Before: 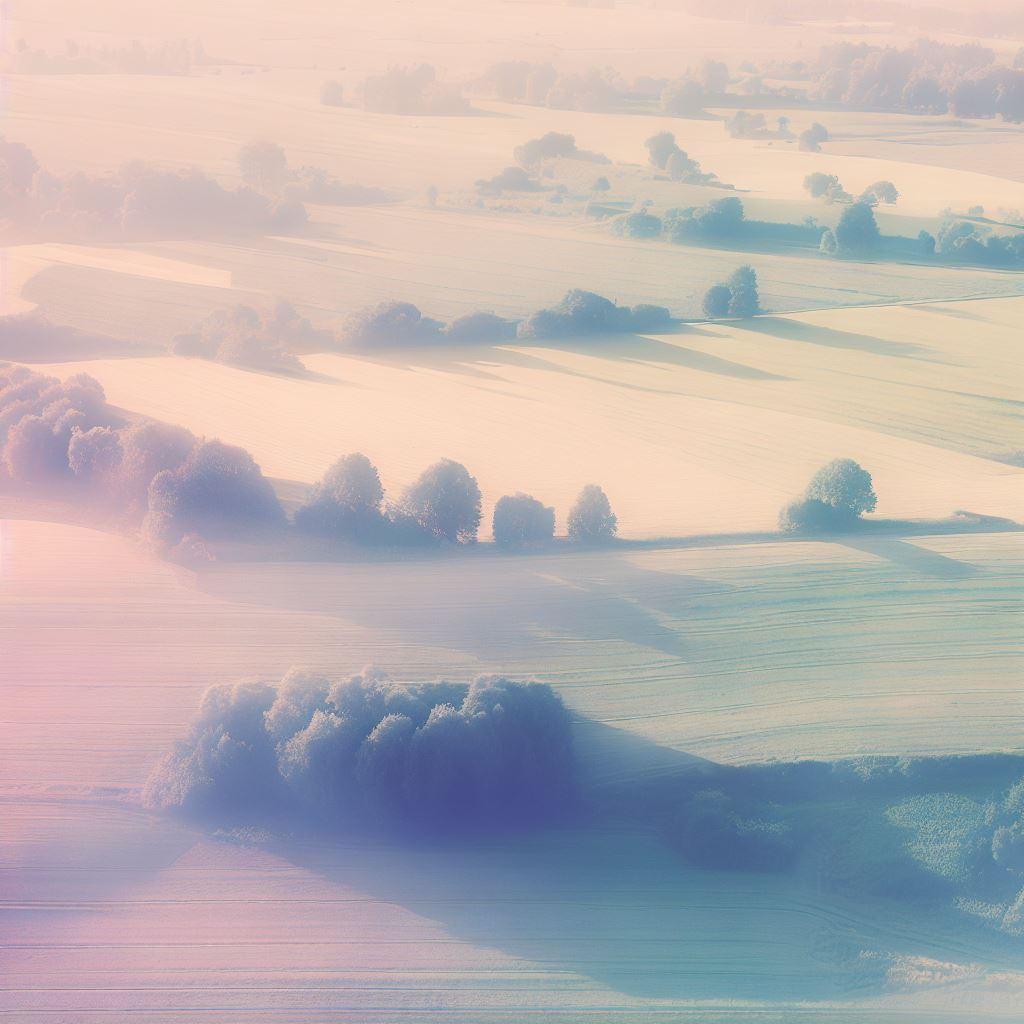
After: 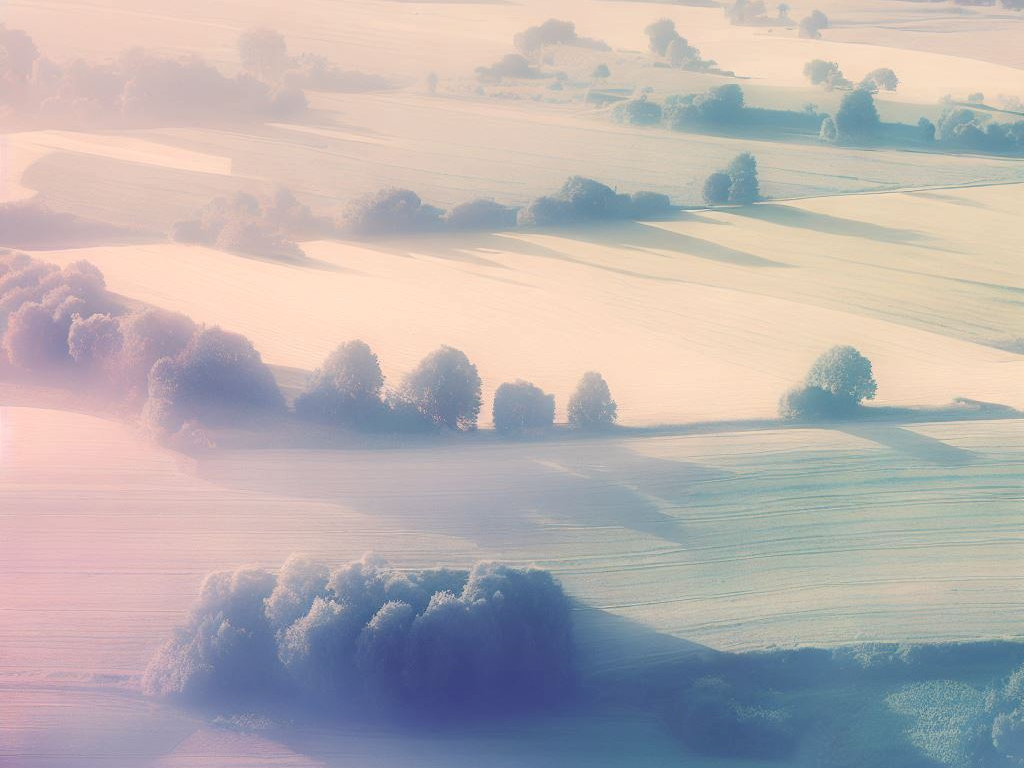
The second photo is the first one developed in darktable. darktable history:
local contrast: on, module defaults
crop: top 11.054%, bottom 13.911%
